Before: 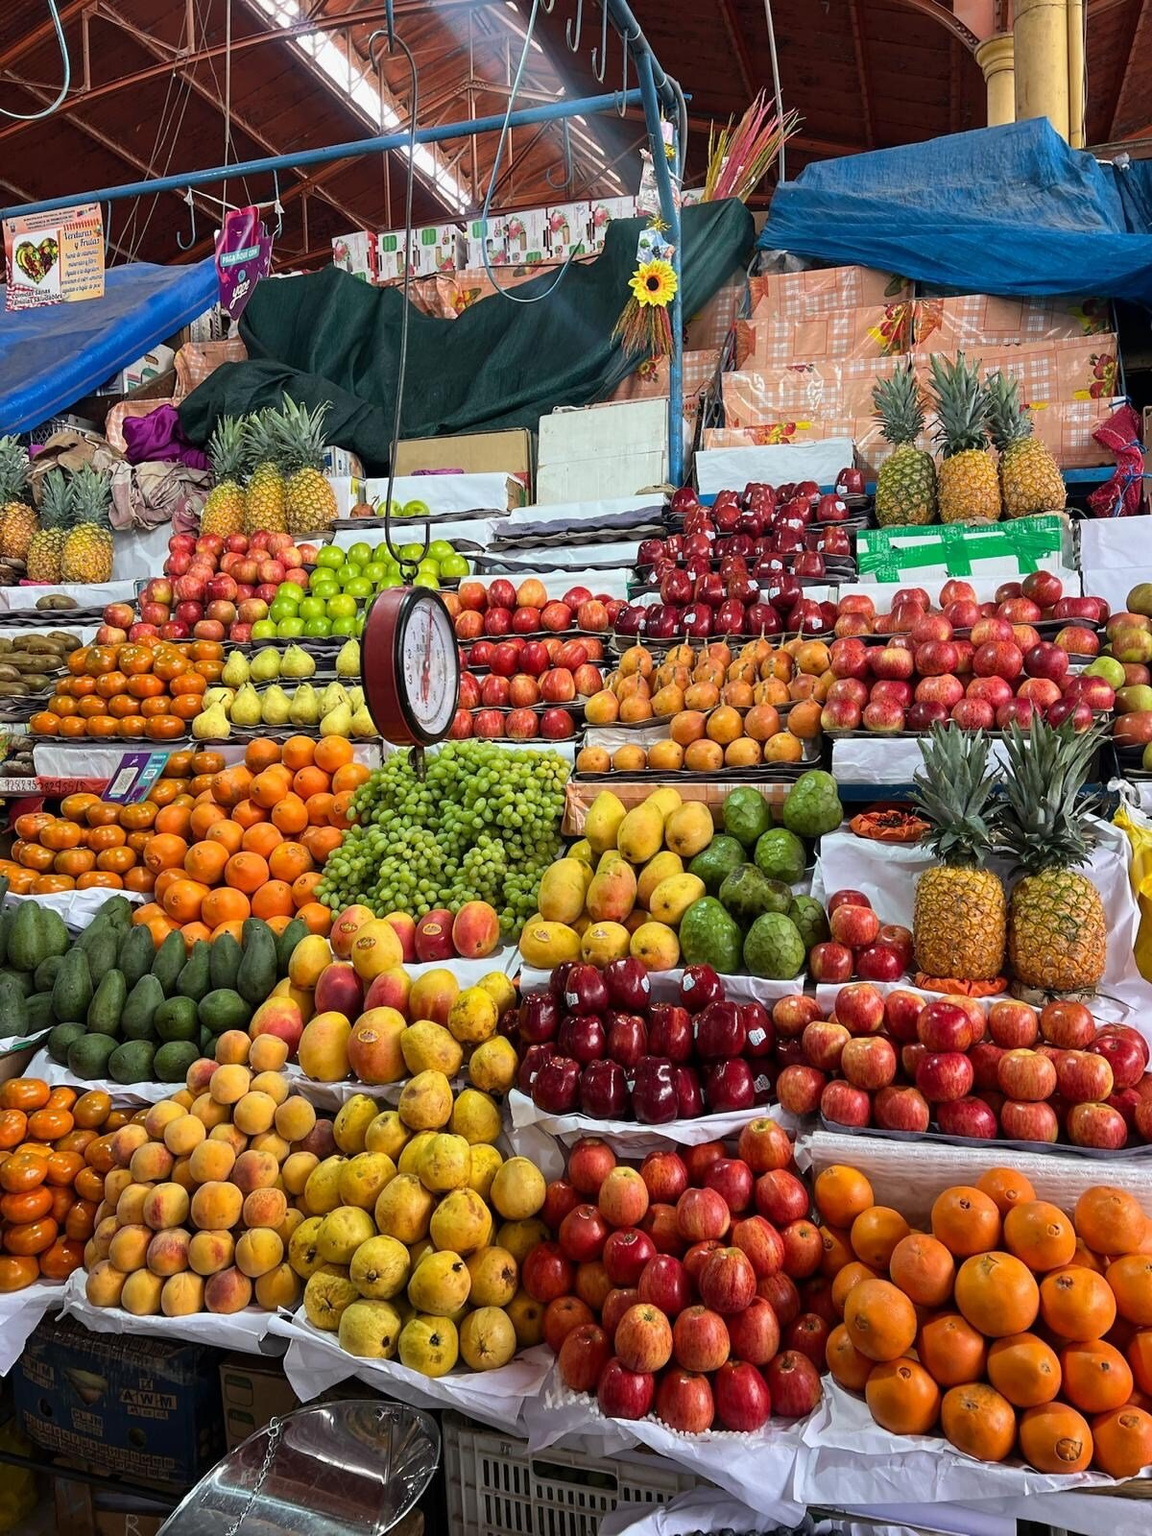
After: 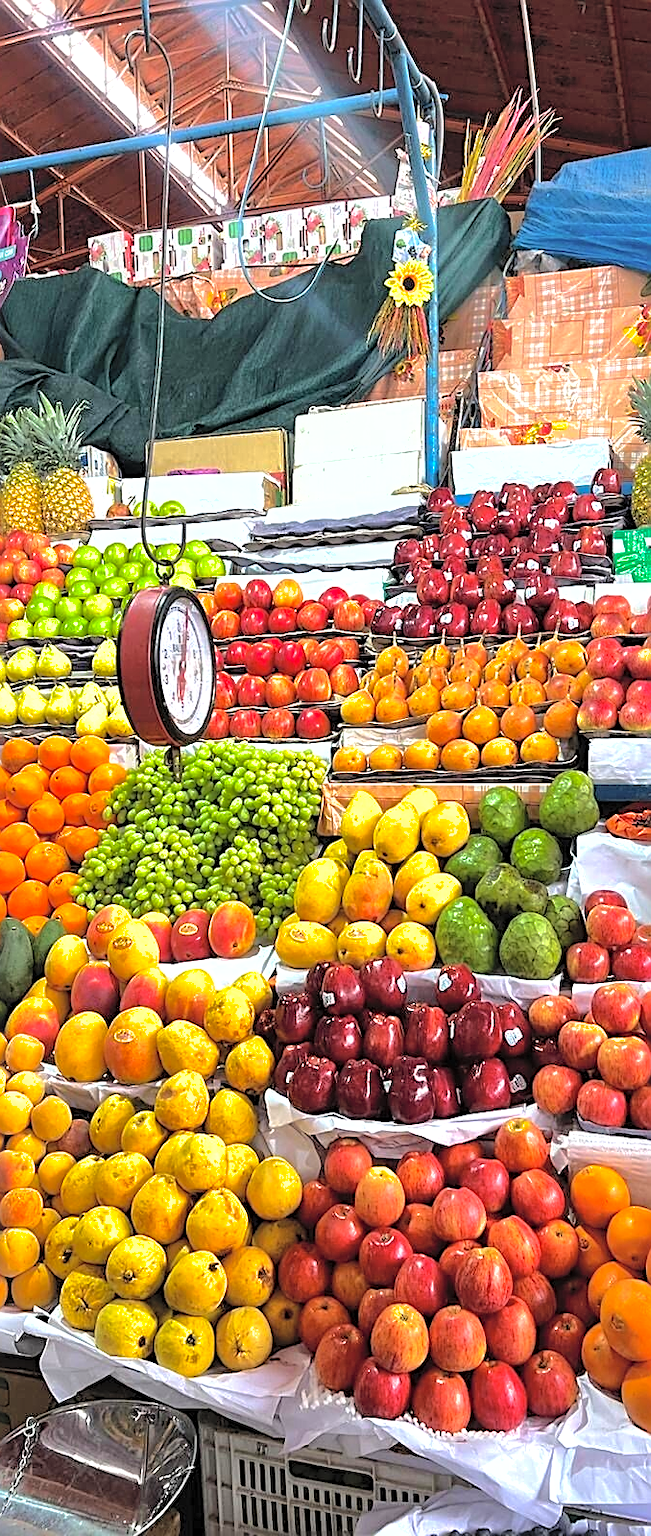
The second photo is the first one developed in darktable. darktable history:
sharpen: amount 0.743
local contrast: mode bilateral grid, contrast 20, coarseness 51, detail 119%, midtone range 0.2
crop: left 21.237%, right 22.172%
tone equalizer: -8 EV -0.783 EV, -7 EV -0.673 EV, -6 EV -0.578 EV, -5 EV -0.414 EV, -3 EV 0.378 EV, -2 EV 0.6 EV, -1 EV 0.694 EV, +0 EV 0.78 EV
contrast brightness saturation: contrast 0.102, brightness 0.302, saturation 0.145
shadows and highlights: shadows 39.55, highlights -59.95
